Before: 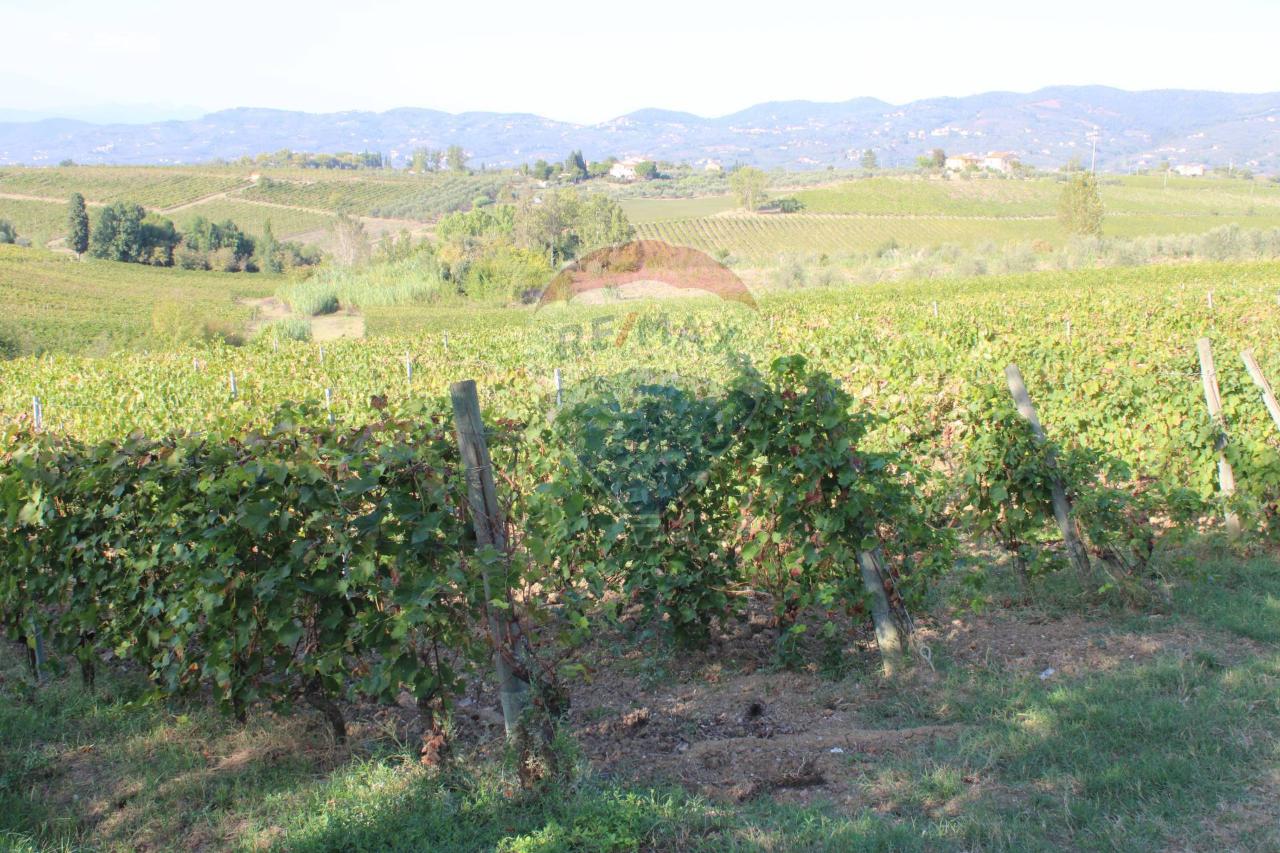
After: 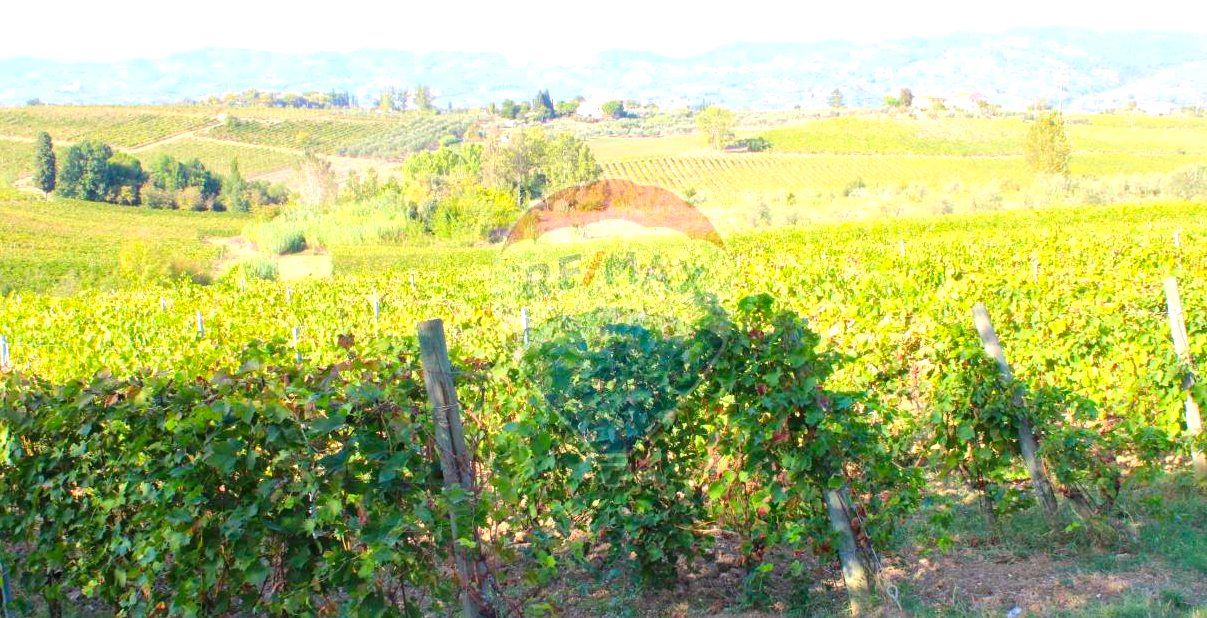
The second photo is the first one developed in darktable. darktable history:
crop: left 2.633%, top 7.247%, right 3.033%, bottom 20.255%
color correction: highlights b* 0.052, saturation 1.28
local contrast: mode bilateral grid, contrast 21, coarseness 49, detail 119%, midtone range 0.2
color calibration: illuminant custom, x 0.345, y 0.36, temperature 5071.64 K
color balance rgb: linear chroma grading › global chroma 15.034%, perceptual saturation grading › global saturation 2.94%, global vibrance 20%
exposure: black level correction 0.001, exposure 0.499 EV, compensate highlight preservation false
